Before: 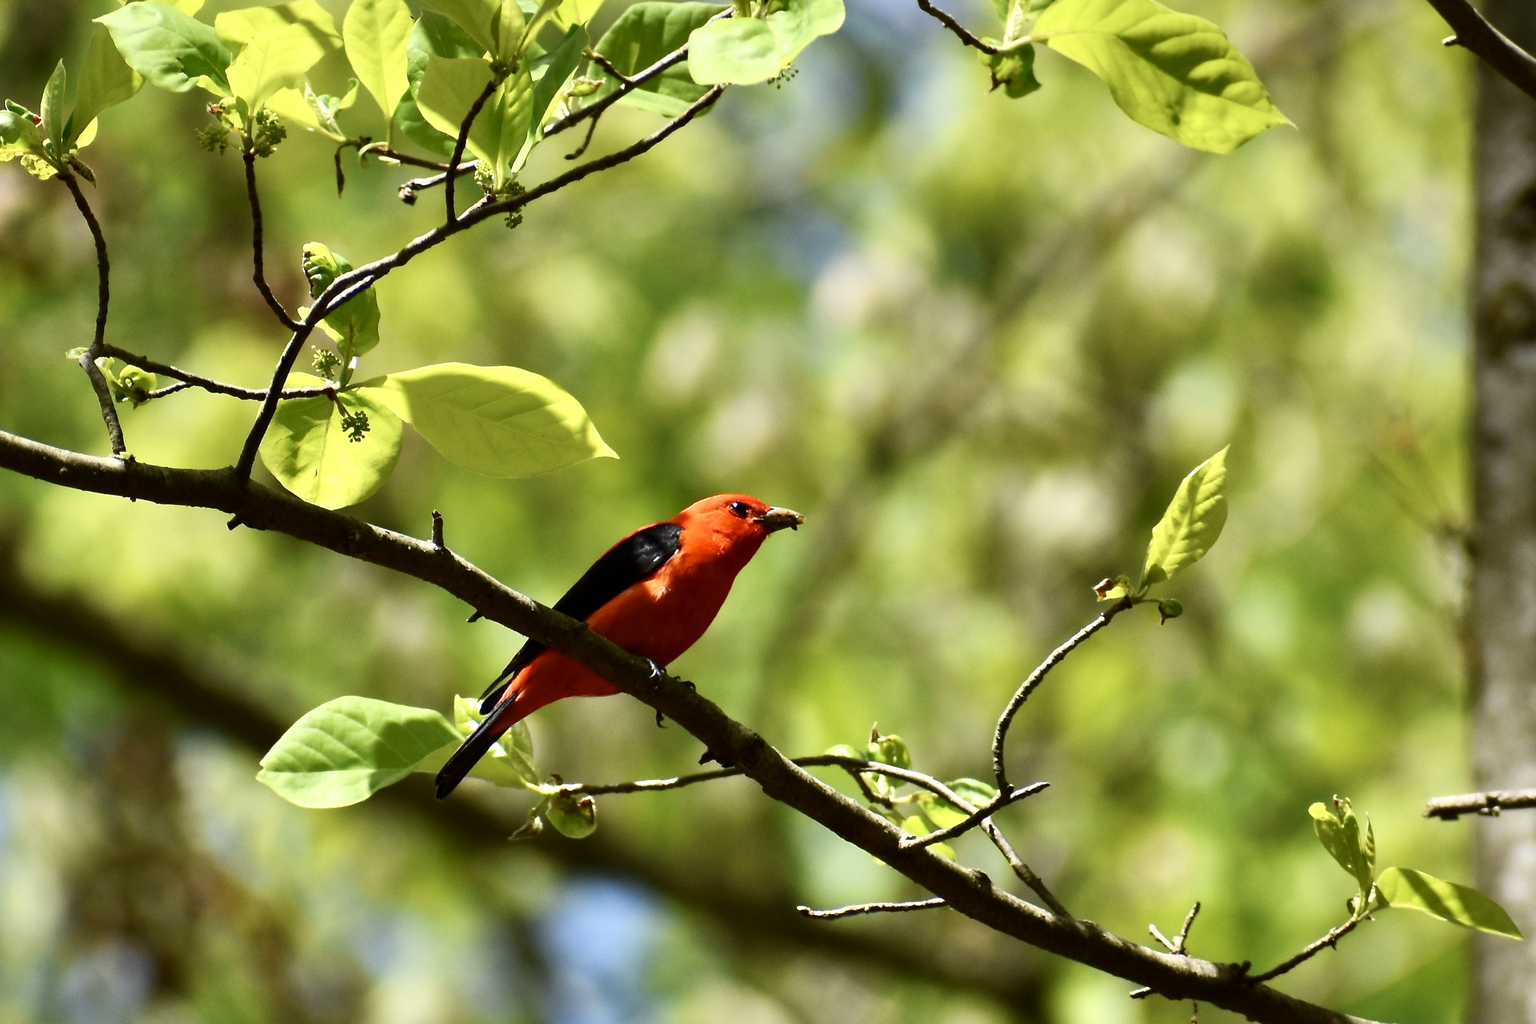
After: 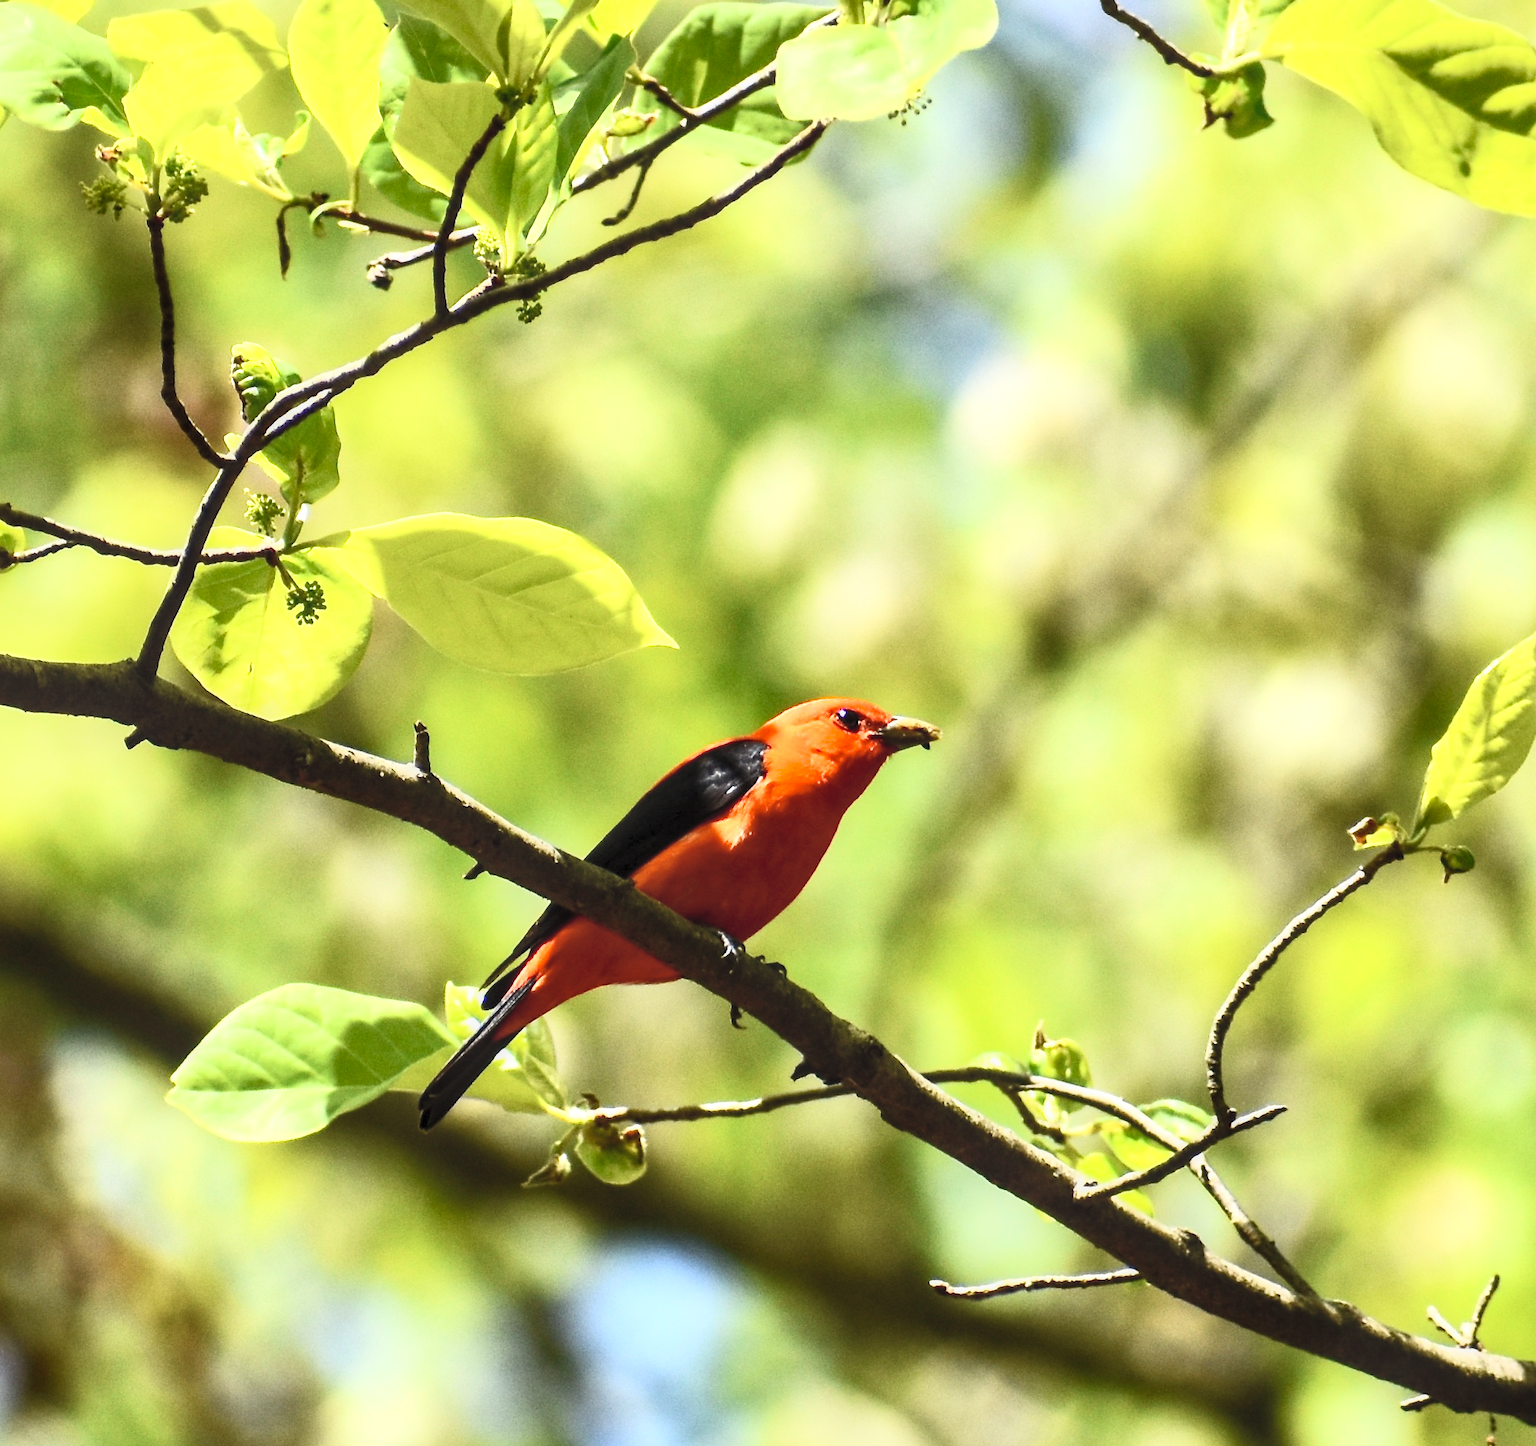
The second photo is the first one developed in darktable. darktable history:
crop and rotate: left 9.061%, right 20.142%
exposure: compensate highlight preservation false
local contrast: on, module defaults
contrast brightness saturation: contrast 0.39, brightness 0.53
